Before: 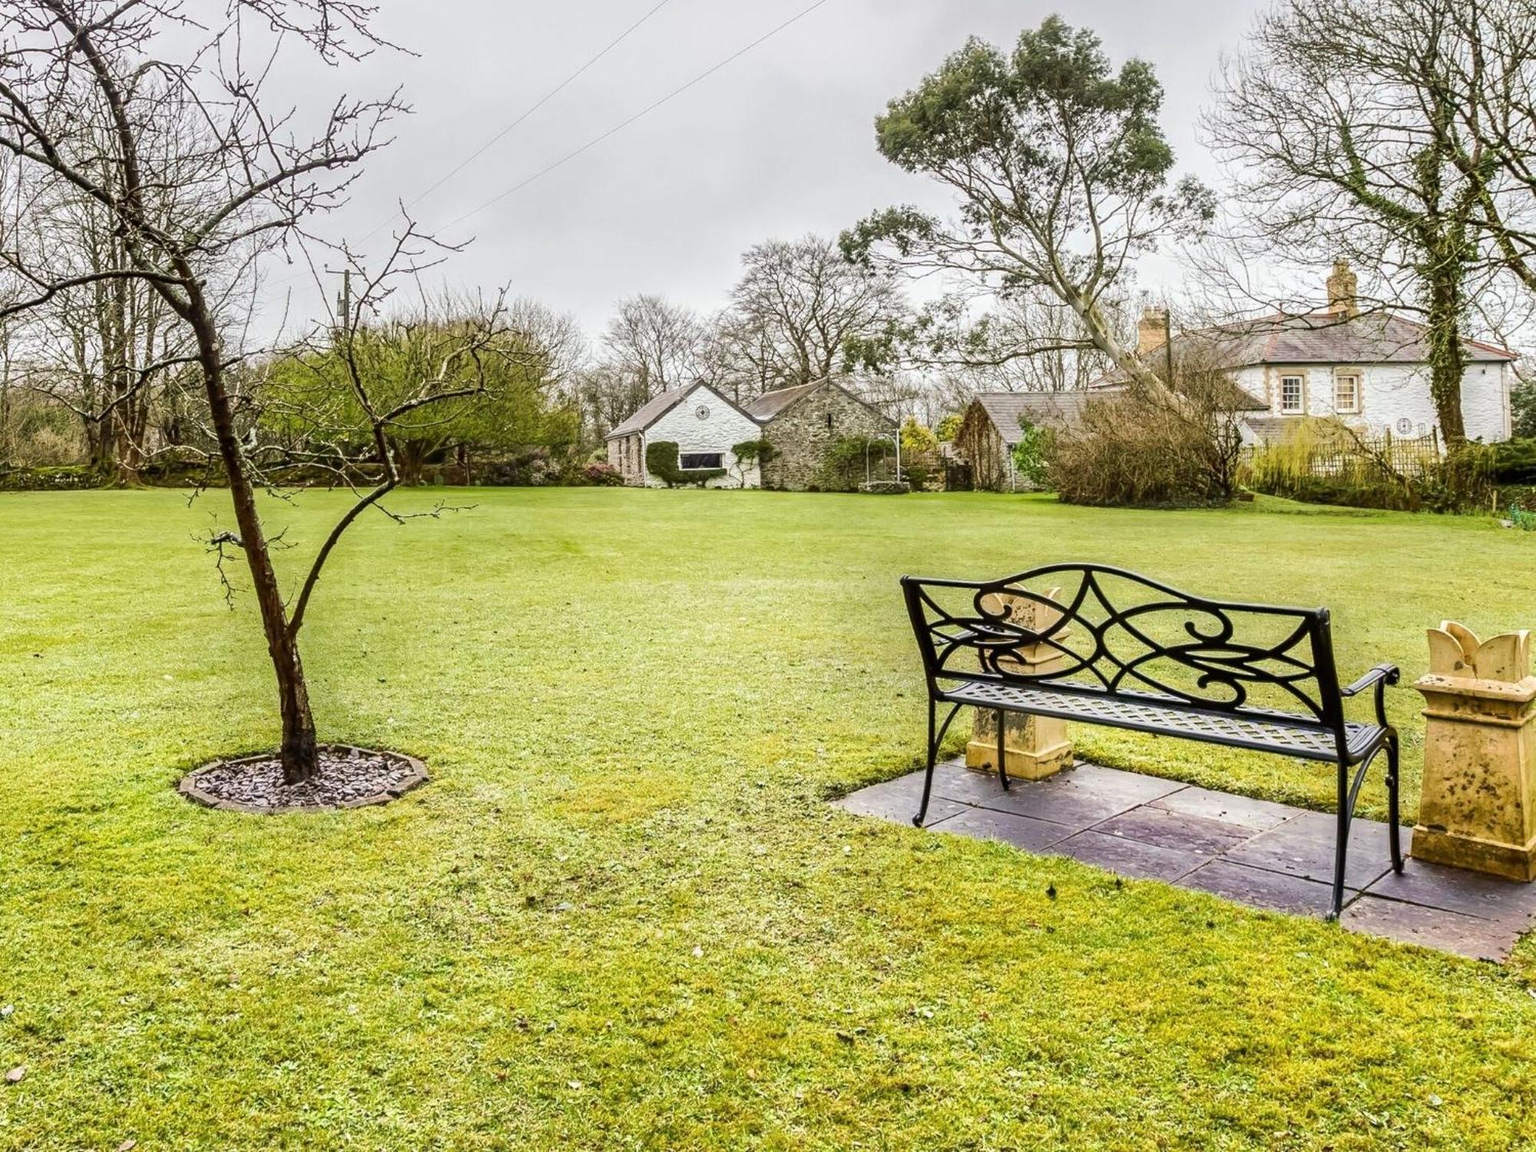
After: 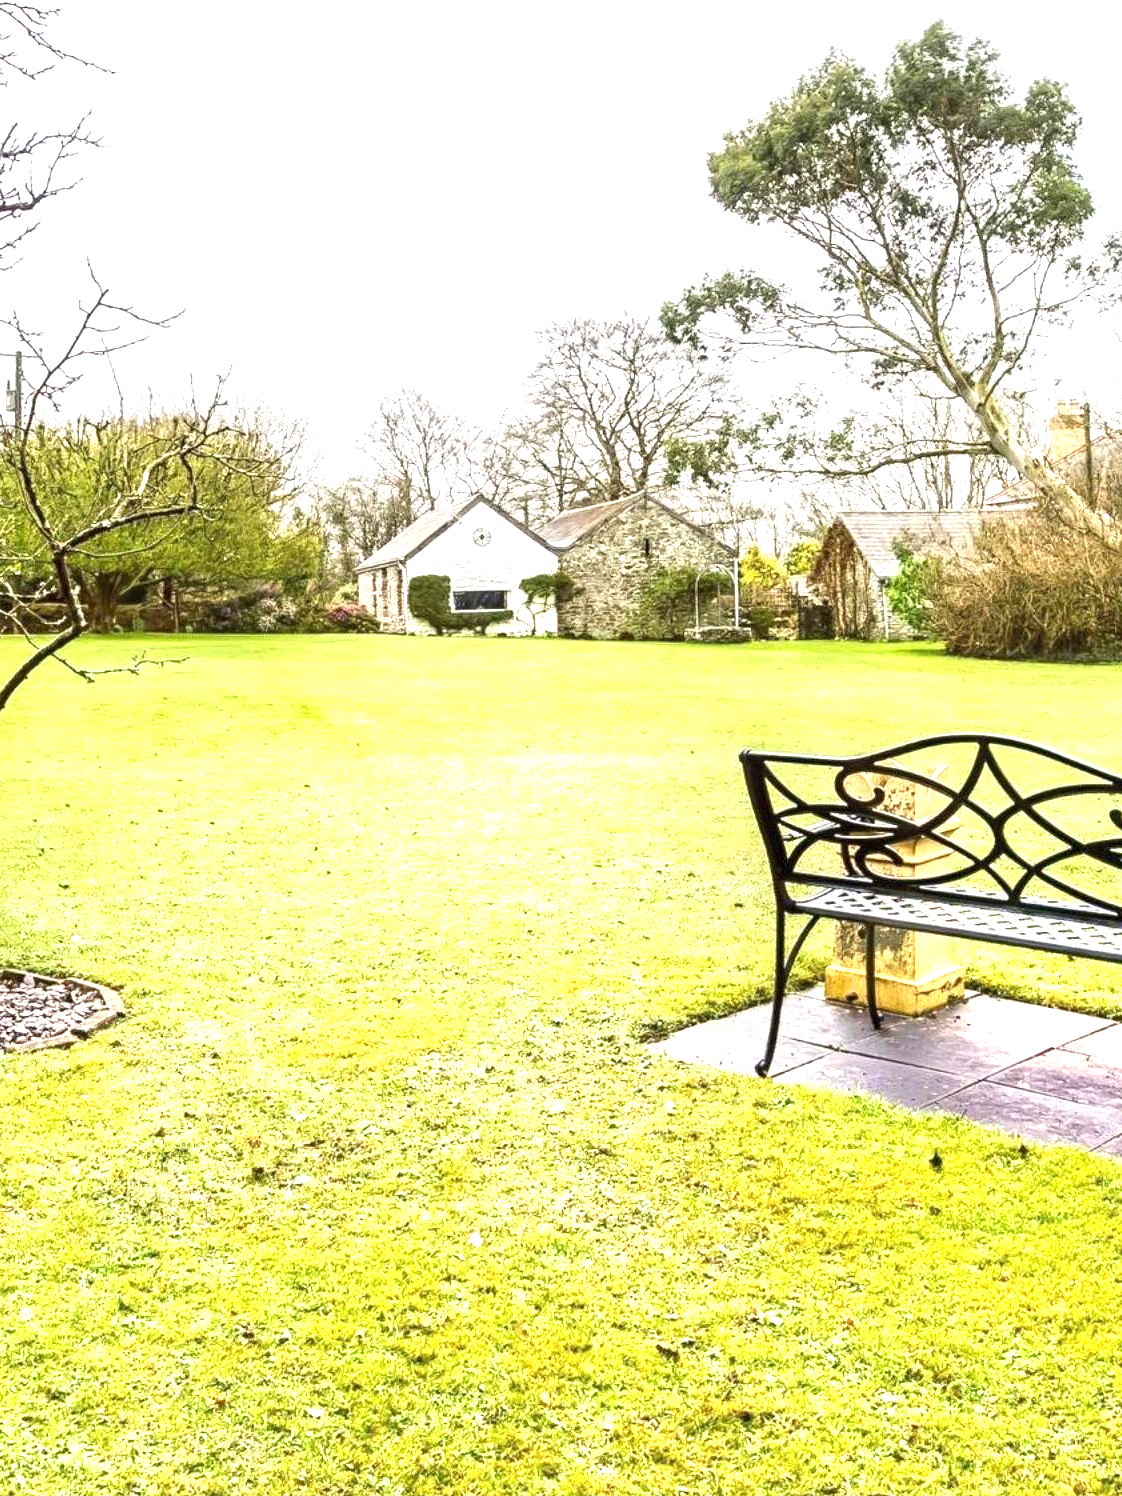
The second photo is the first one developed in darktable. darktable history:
exposure: black level correction 0, exposure 1.2 EV, compensate exposure bias true, compensate highlight preservation false
crop: left 21.674%, right 22.086%
